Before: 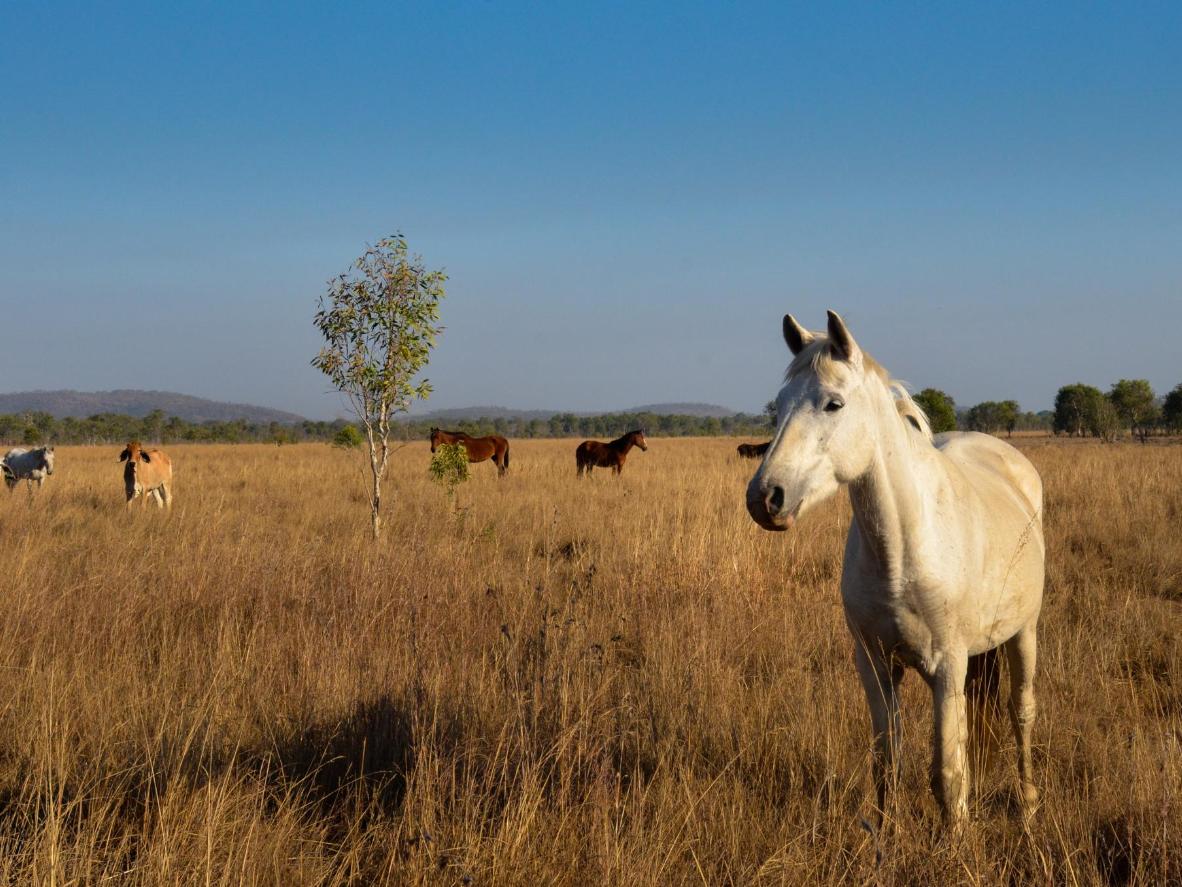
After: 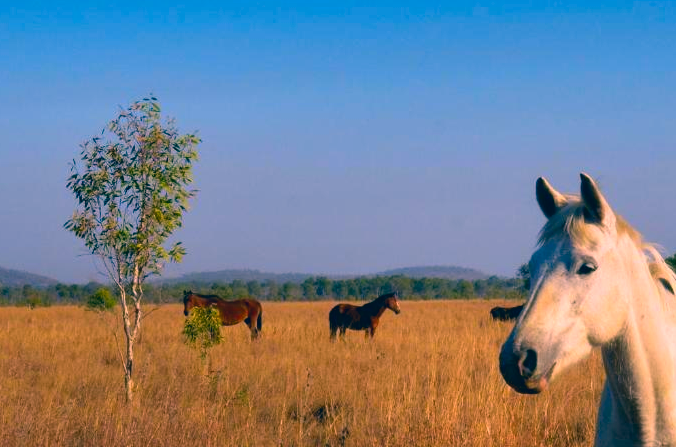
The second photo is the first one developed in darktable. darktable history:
color correction: highlights a* 17.03, highlights b* 0.205, shadows a* -15.38, shadows b* -14.56, saturation 1.5
crop: left 20.932%, top 15.471%, right 21.848%, bottom 34.081%
